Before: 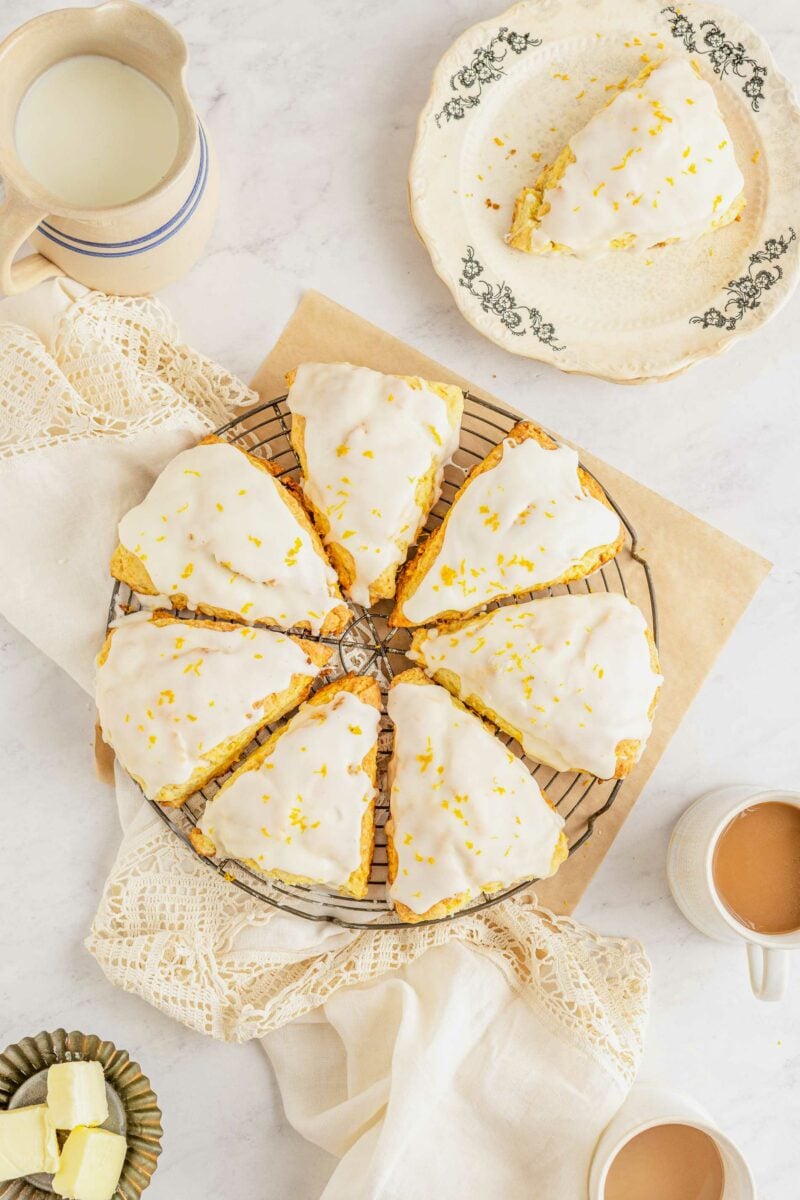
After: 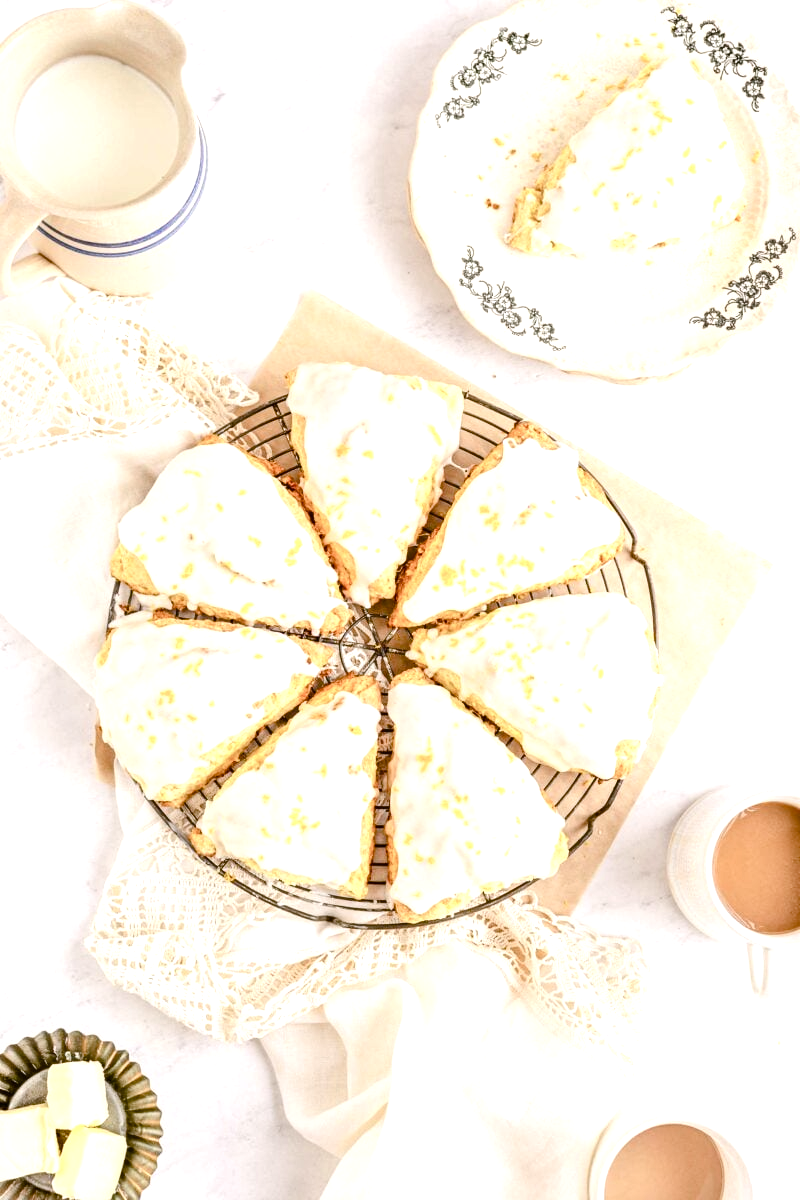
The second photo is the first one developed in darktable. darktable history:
color balance rgb: shadows lift › chroma 1%, shadows lift › hue 113°, highlights gain › chroma 0.2%, highlights gain › hue 333°, perceptual saturation grading › global saturation 20%, perceptual saturation grading › highlights -50%, perceptual saturation grading › shadows 25%, contrast -10%
tone equalizer: -8 EV -1.08 EV, -7 EV -1.01 EV, -6 EV -0.867 EV, -5 EV -0.578 EV, -3 EV 0.578 EV, -2 EV 0.867 EV, -1 EV 1.01 EV, +0 EV 1.08 EV, edges refinement/feathering 500, mask exposure compensation -1.57 EV, preserve details no
white balance: red 1.009, blue 1.027
